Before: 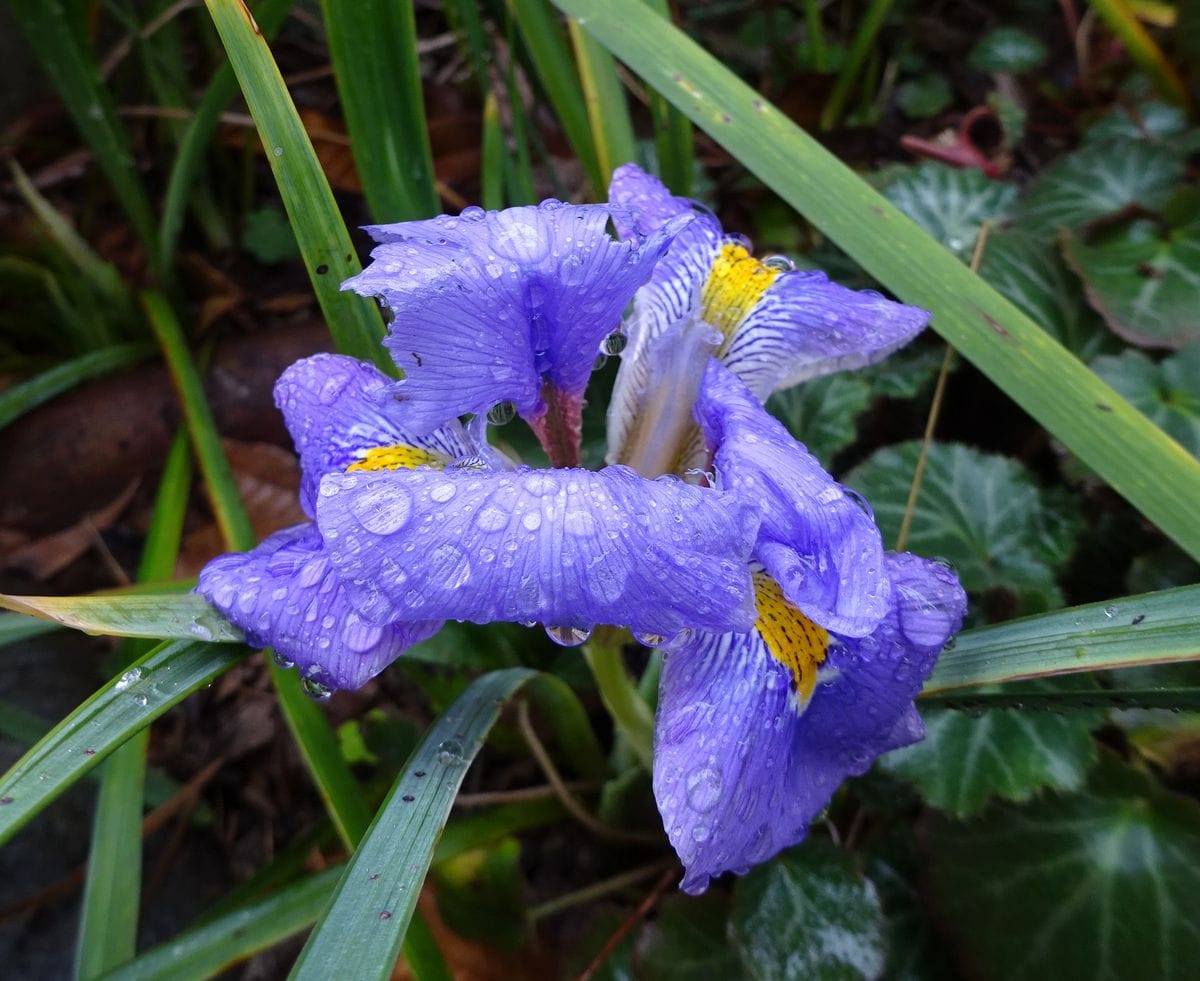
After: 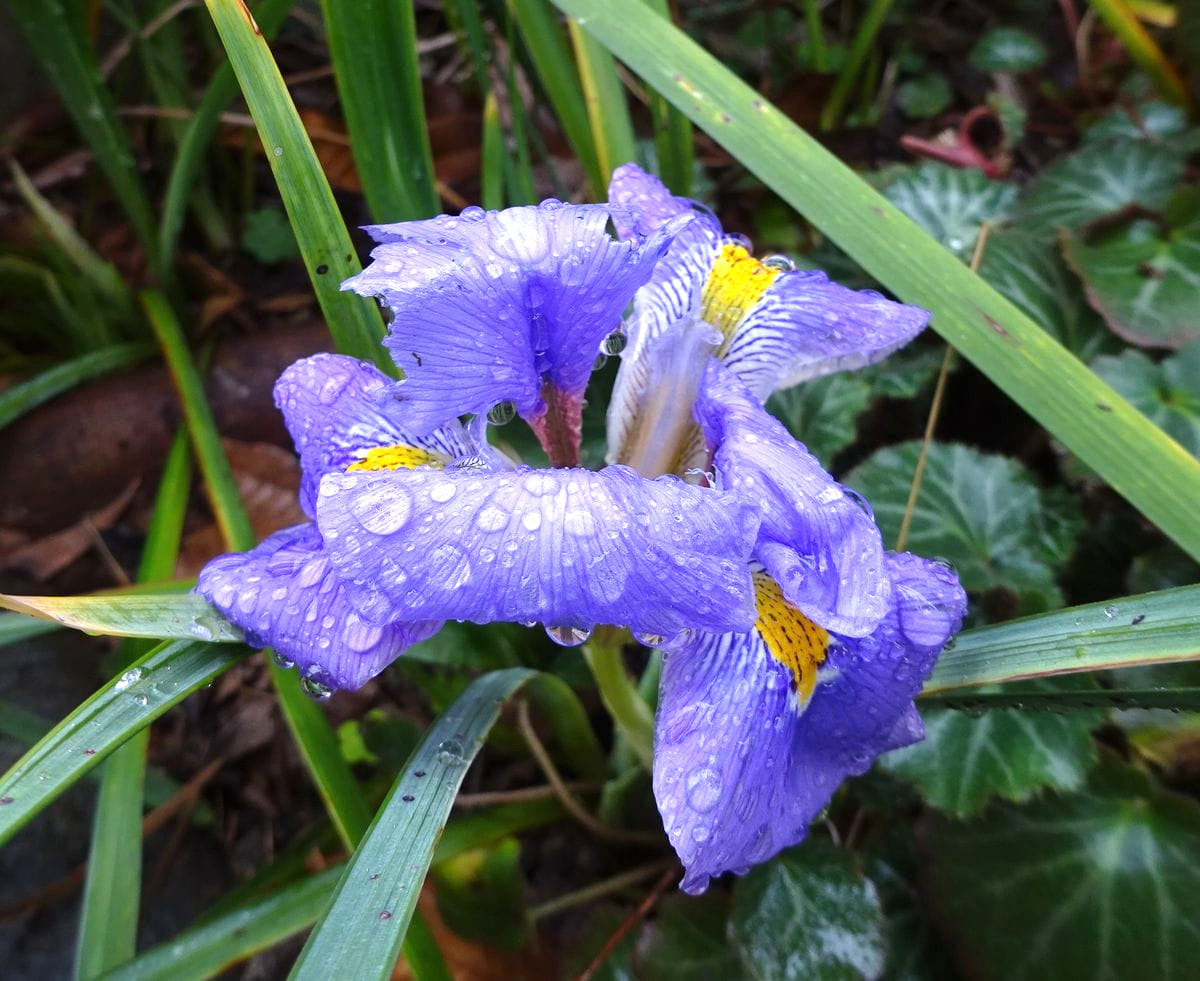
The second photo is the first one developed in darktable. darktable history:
exposure: black level correction 0, exposure 0.597 EV, compensate highlight preservation false
